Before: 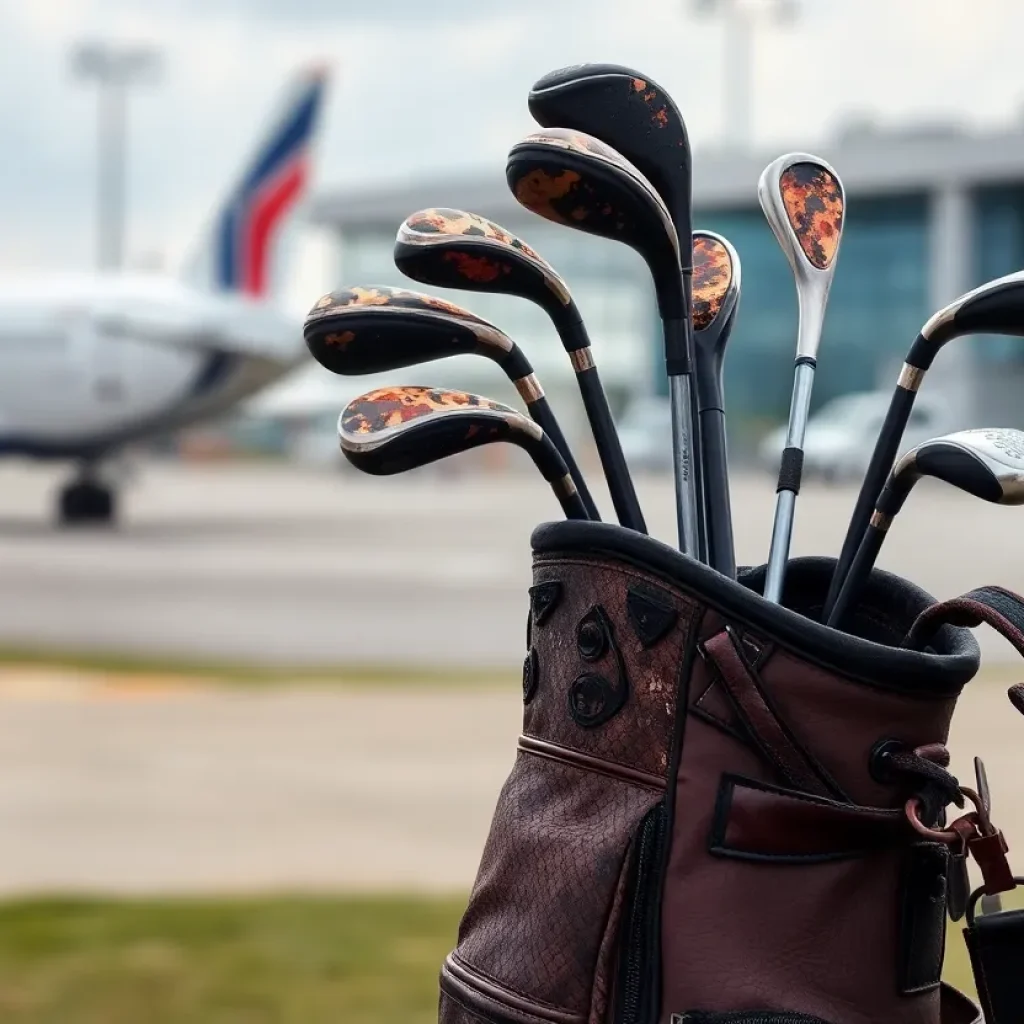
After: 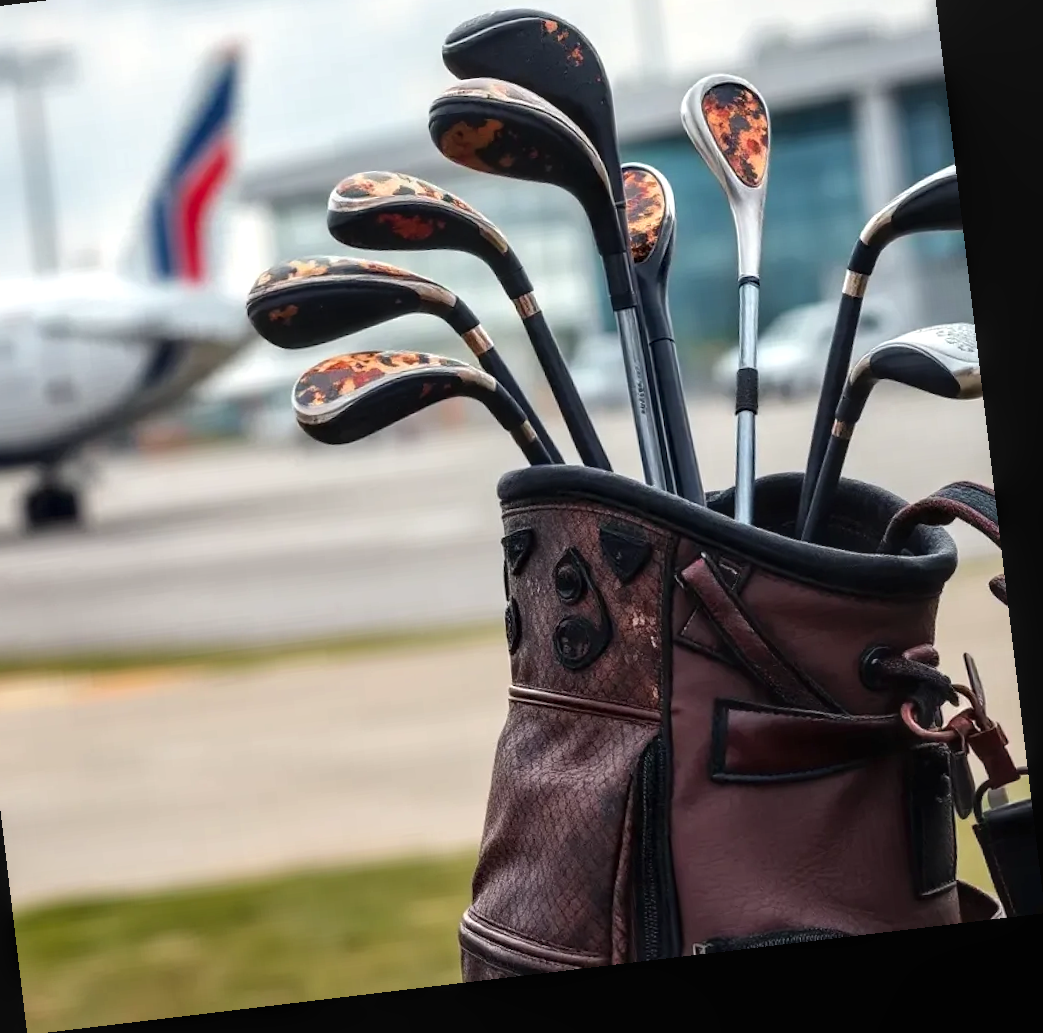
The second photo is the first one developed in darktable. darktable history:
crop and rotate: left 8.262%, top 9.226%
local contrast: on, module defaults
exposure: exposure 0.258 EV, compensate highlight preservation false
rotate and perspective: rotation -6.83°, automatic cropping off
